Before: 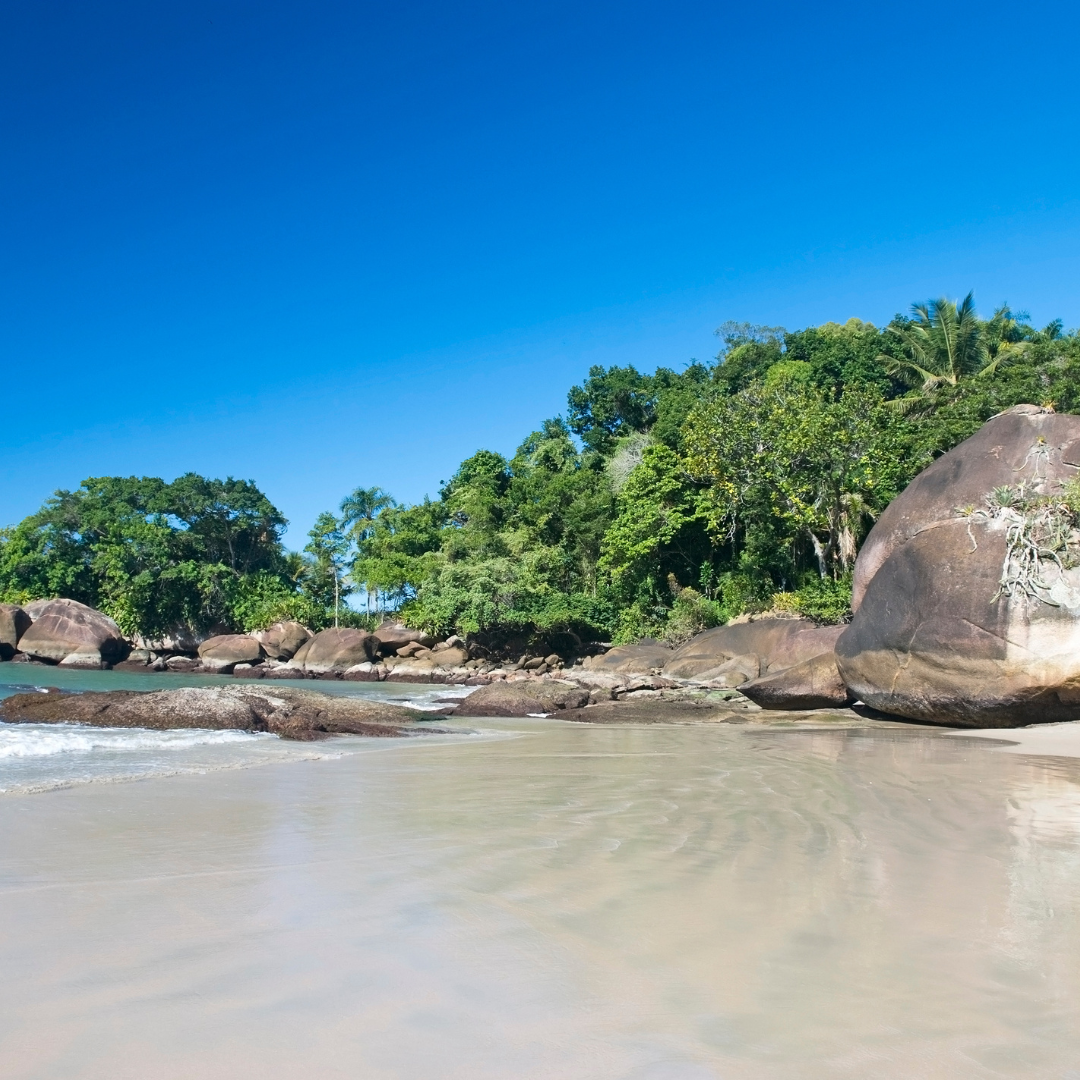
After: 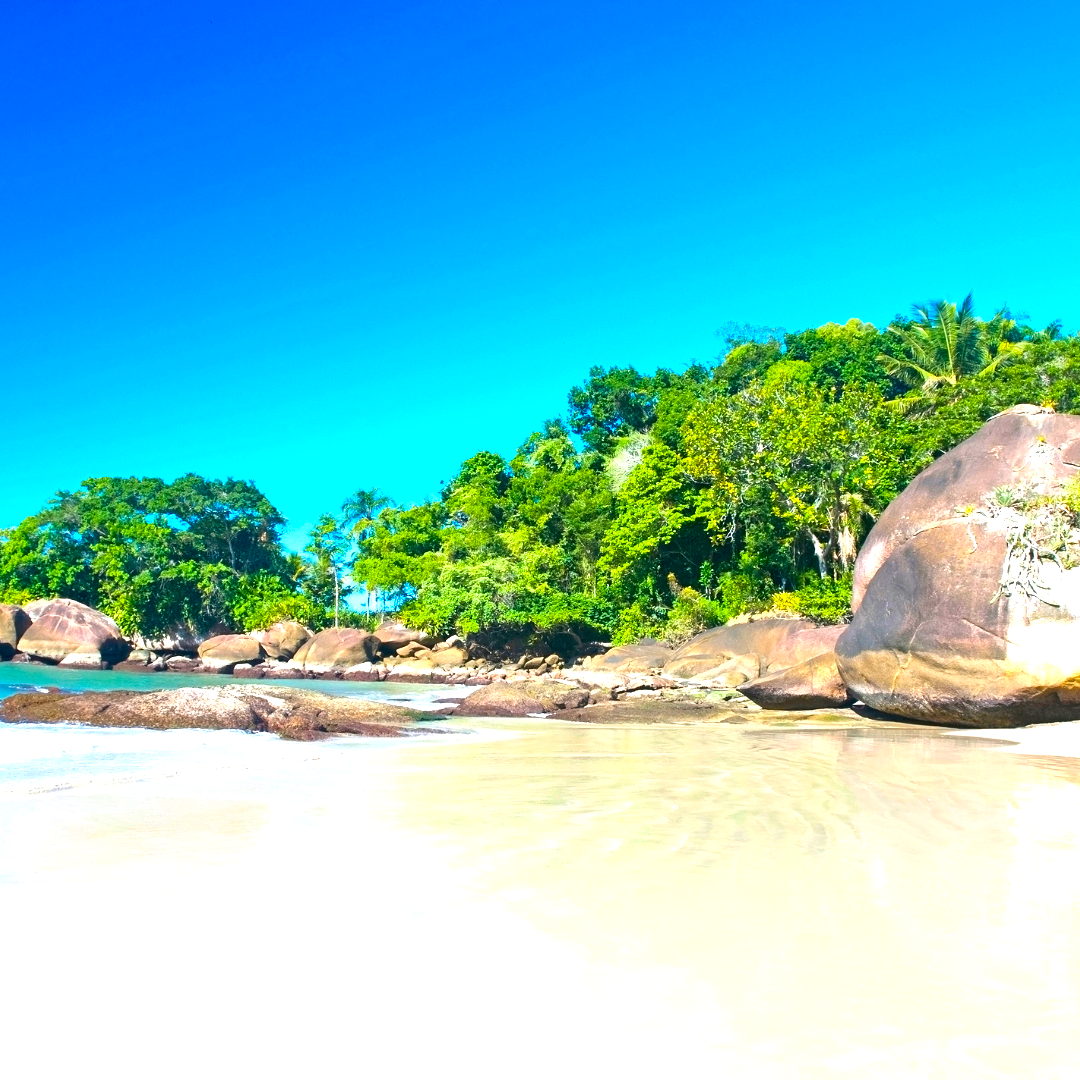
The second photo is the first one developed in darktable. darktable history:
color balance rgb: perceptual saturation grading › global saturation 30.412%, global vibrance 50.119%
exposure: black level correction 0, exposure 1.106 EV, compensate highlight preservation false
